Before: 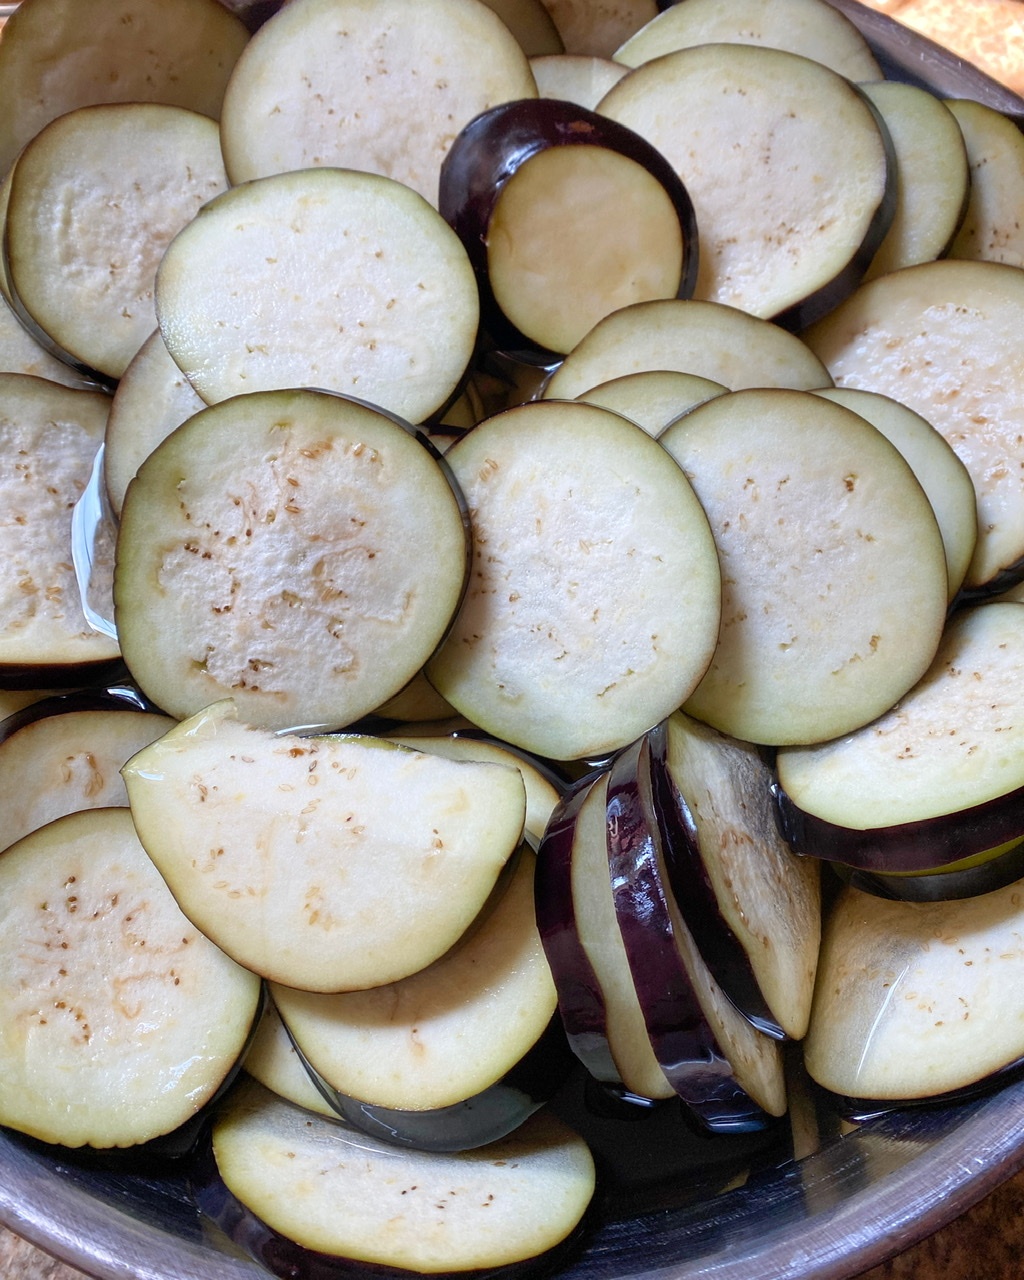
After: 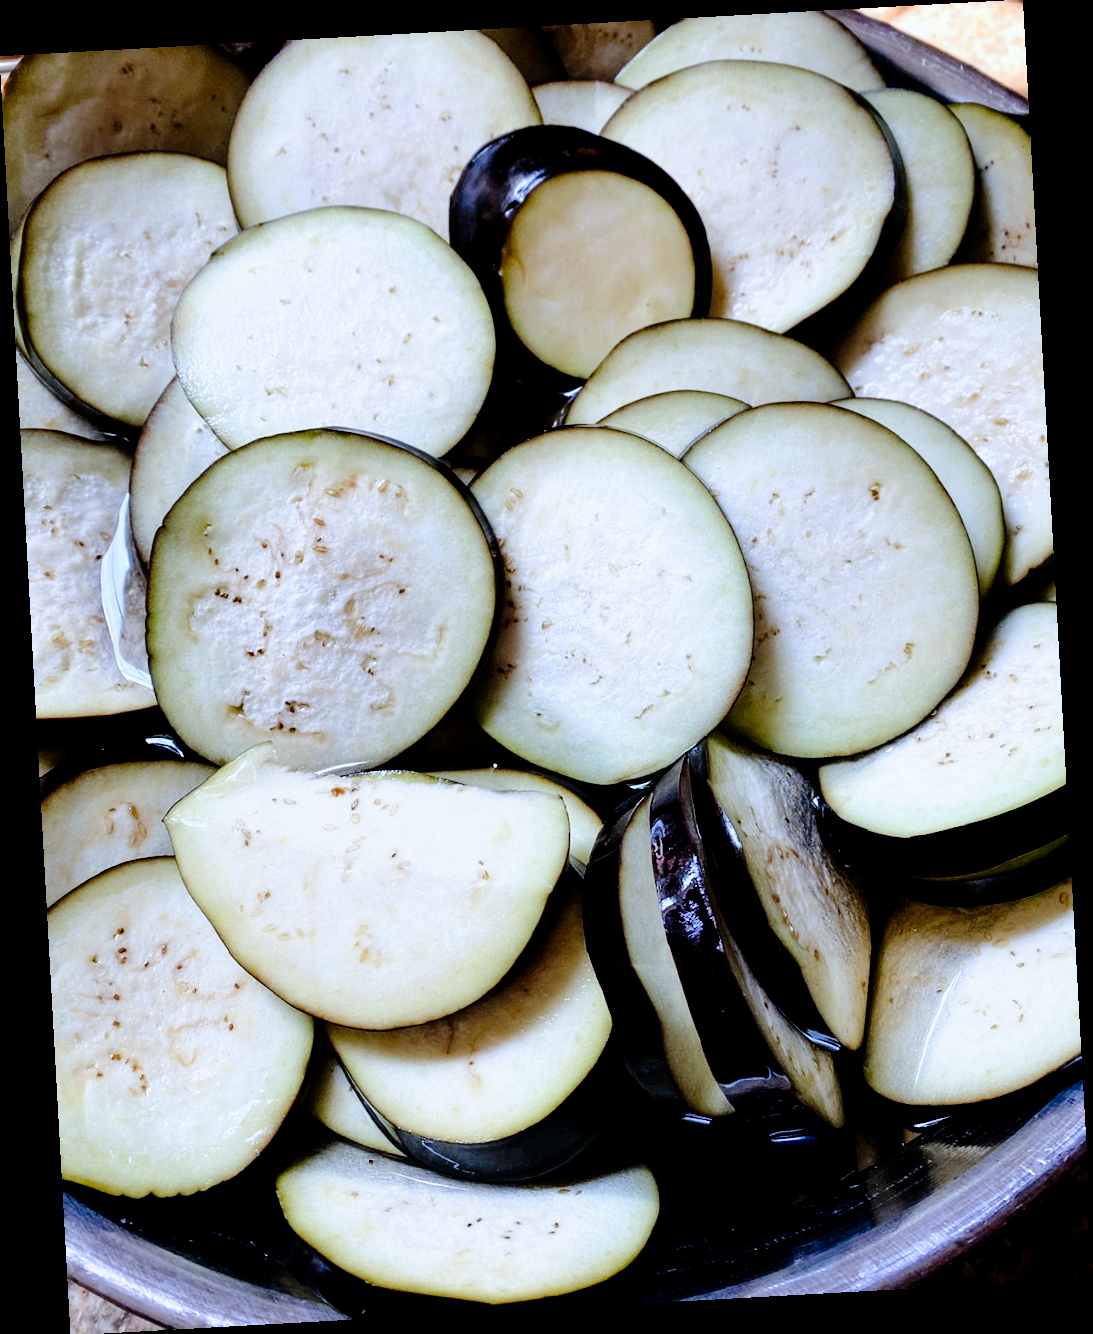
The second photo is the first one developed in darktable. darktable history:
rotate and perspective: rotation -3.18°, automatic cropping off
white balance: red 0.924, blue 1.095
filmic rgb: black relative exposure -5 EV, white relative exposure 3.5 EV, hardness 3.19, contrast 1.3, highlights saturation mix -50%
tone curve: curves: ch0 [(0, 0) (0.003, 0) (0.011, 0.001) (0.025, 0.001) (0.044, 0.002) (0.069, 0.007) (0.1, 0.015) (0.136, 0.027) (0.177, 0.066) (0.224, 0.122) (0.277, 0.219) (0.335, 0.327) (0.399, 0.432) (0.468, 0.527) (0.543, 0.615) (0.623, 0.695) (0.709, 0.777) (0.801, 0.874) (0.898, 0.973) (1, 1)], preserve colors none
